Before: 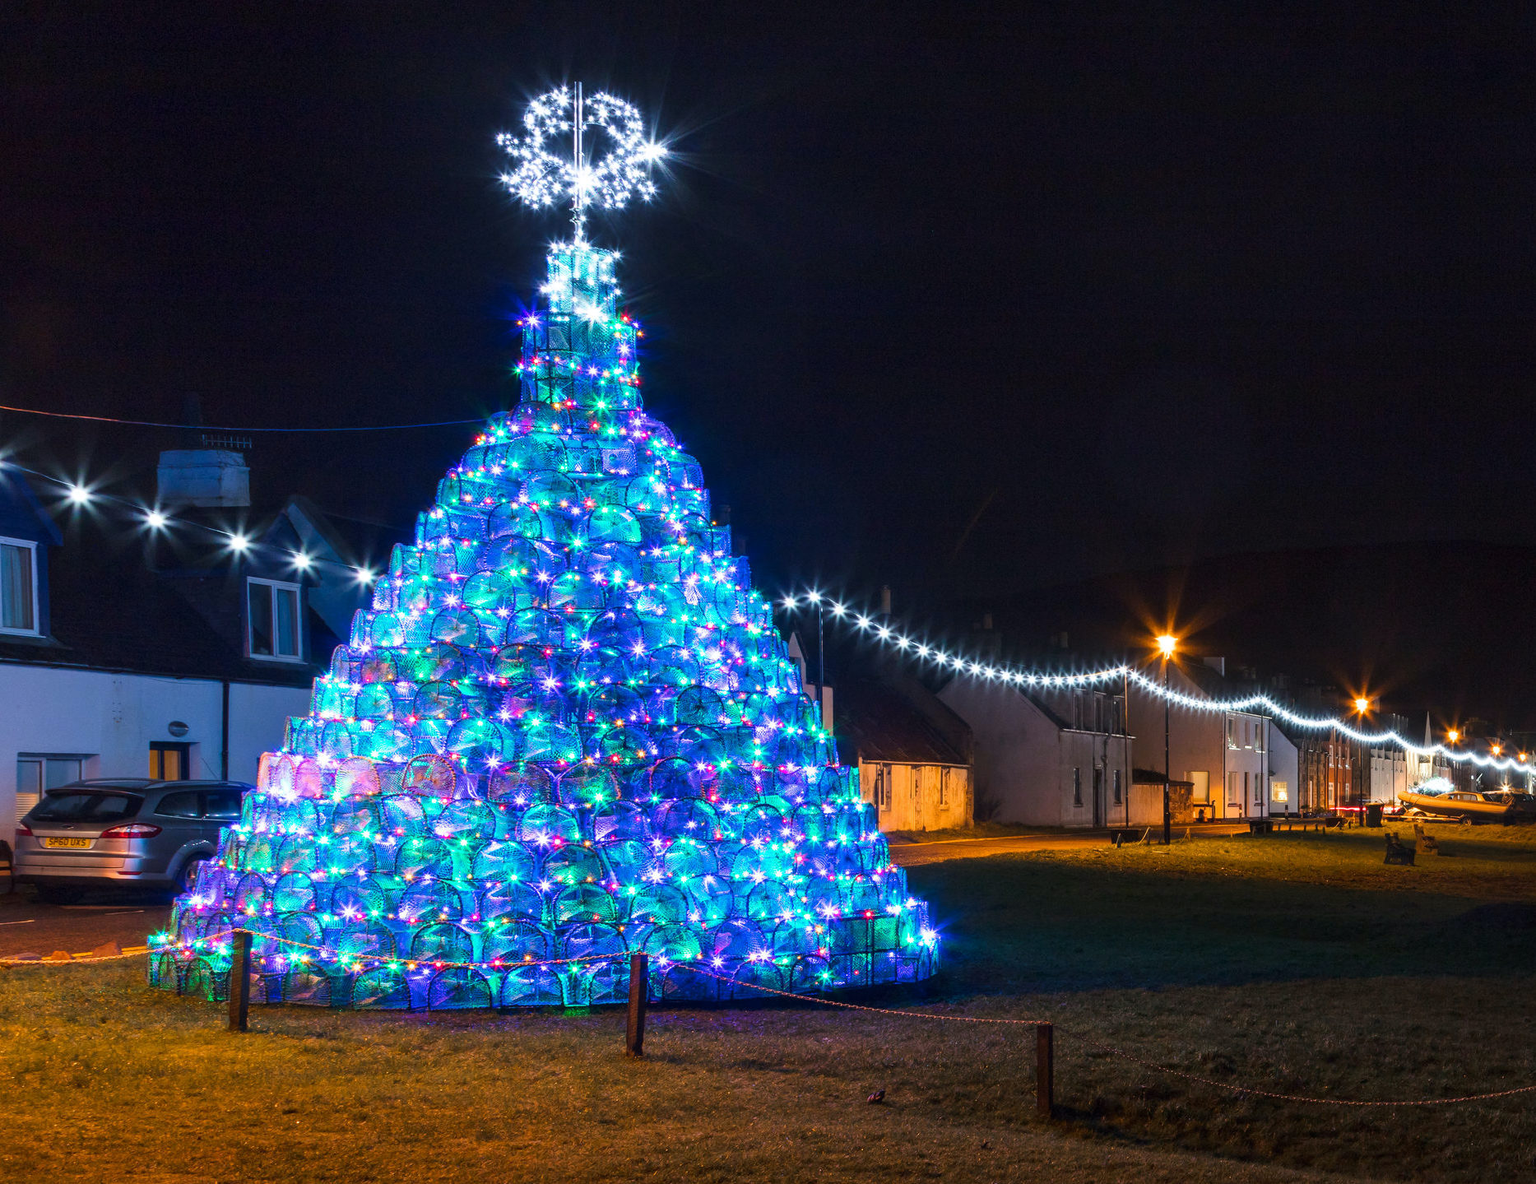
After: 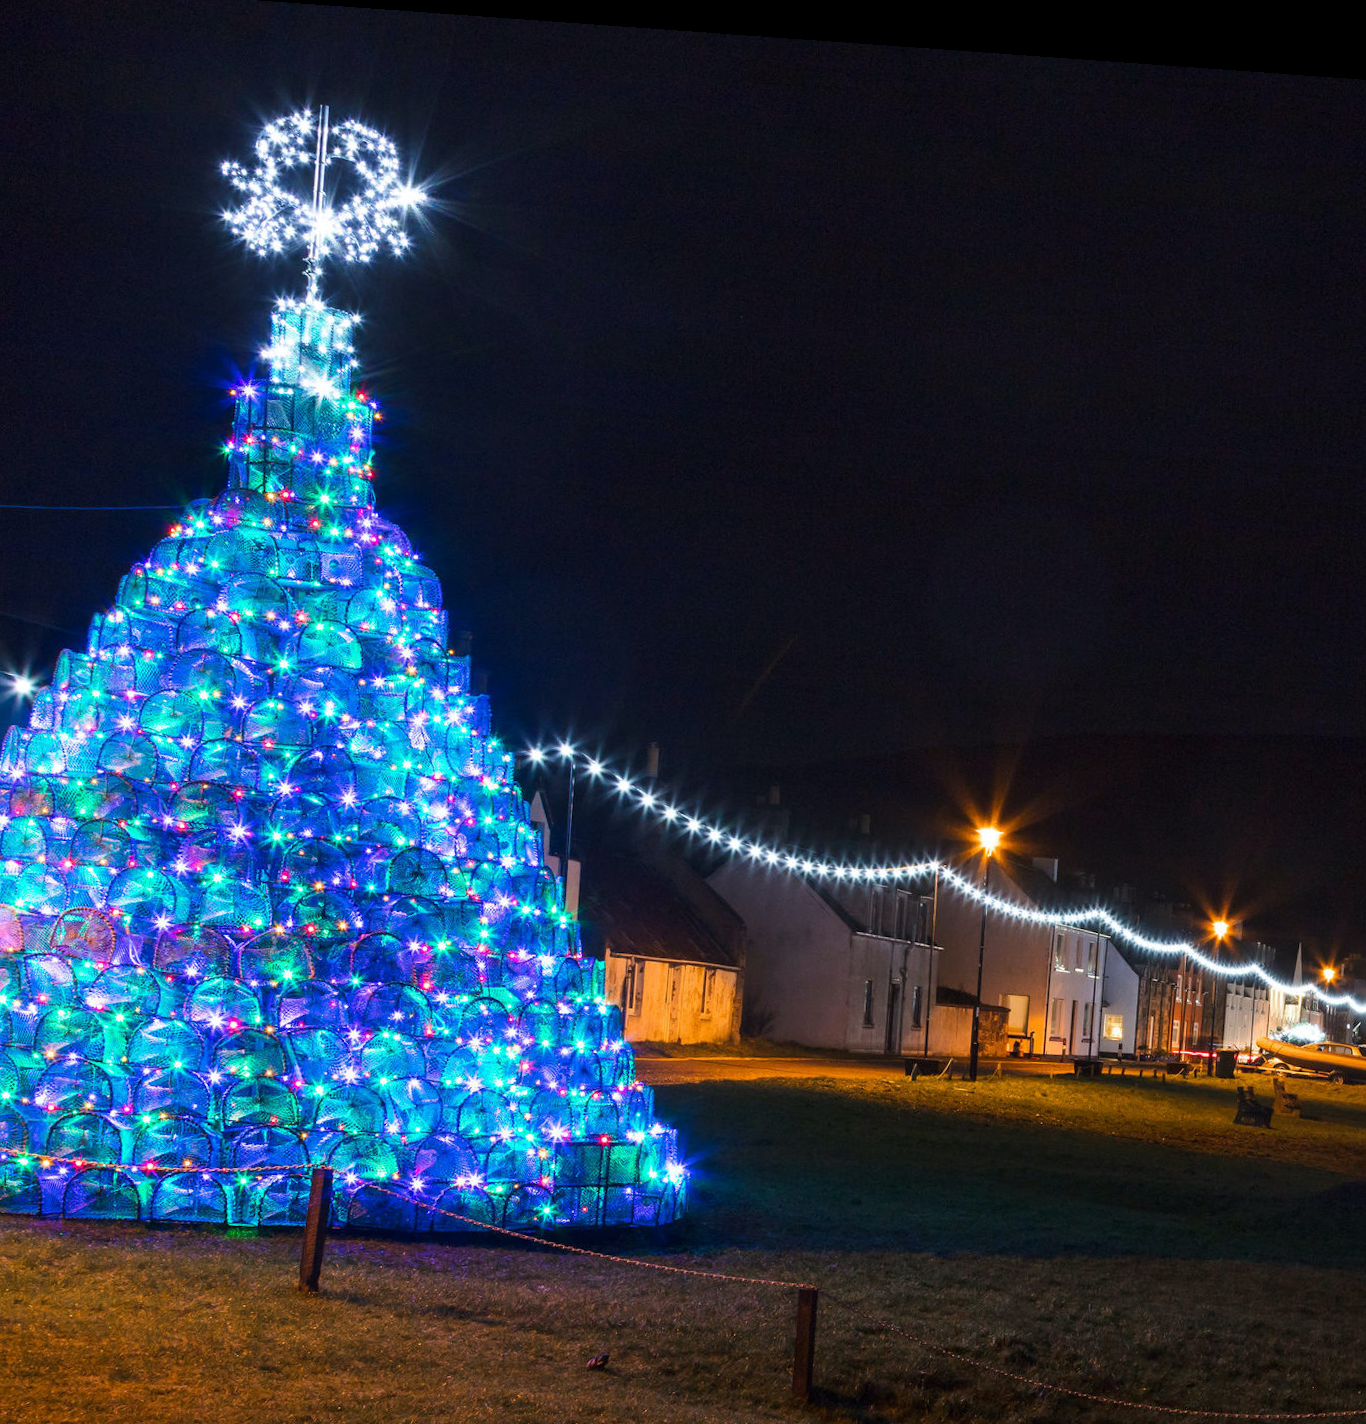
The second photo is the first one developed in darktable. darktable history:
crop and rotate: left 24.034%, top 2.838%, right 6.406%, bottom 6.299%
rotate and perspective: rotation 4.1°, automatic cropping off
